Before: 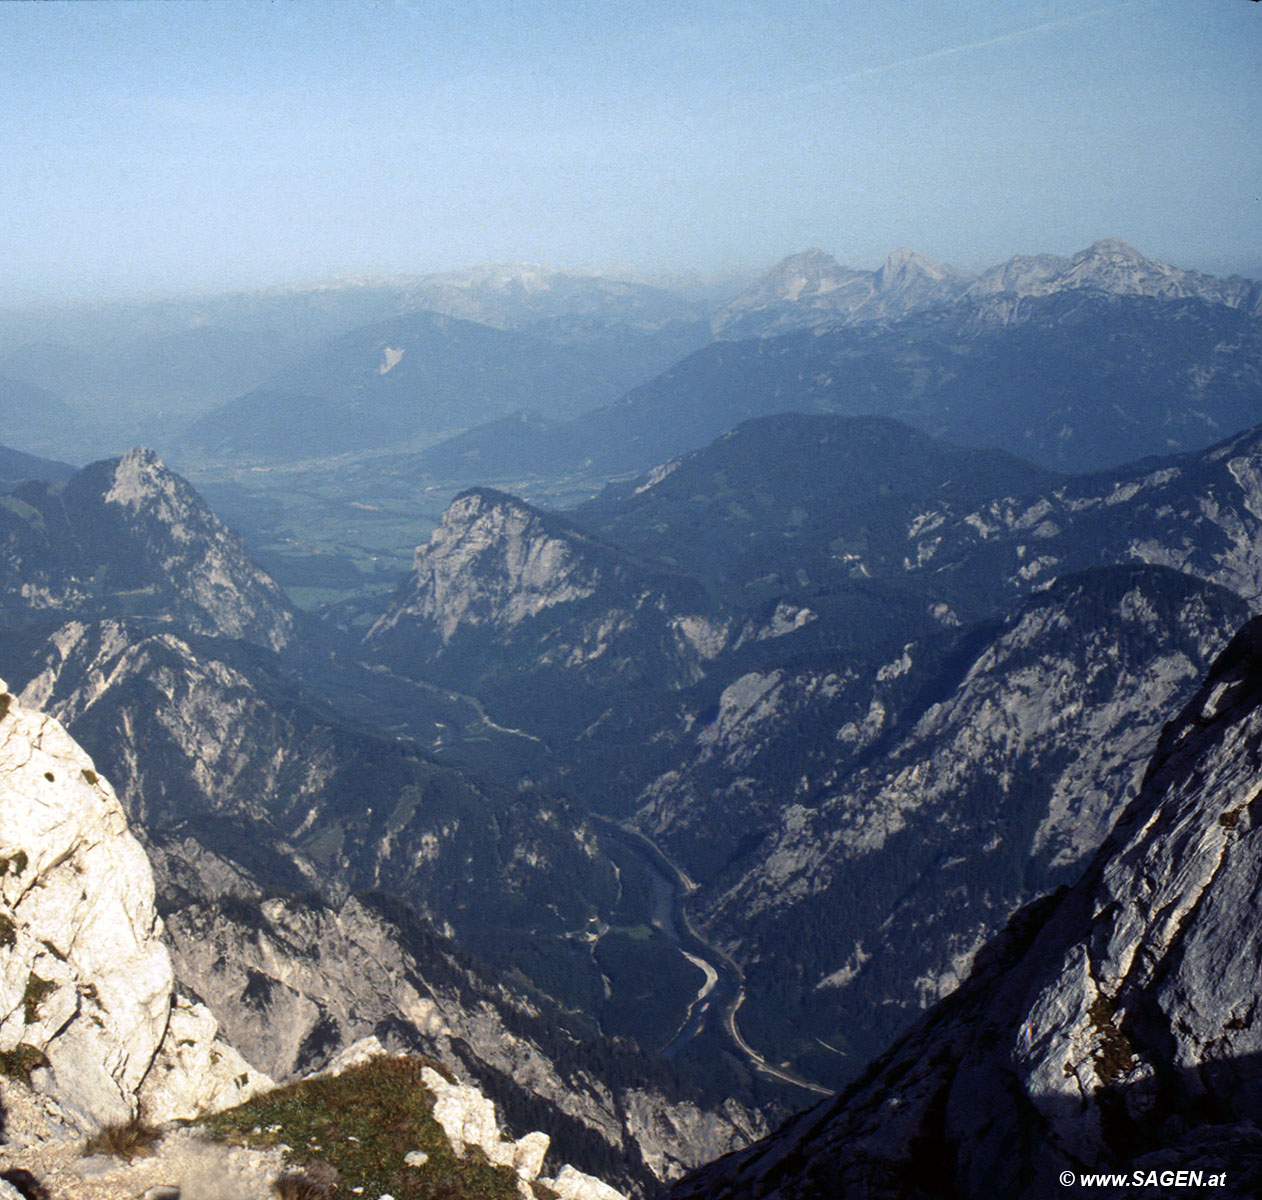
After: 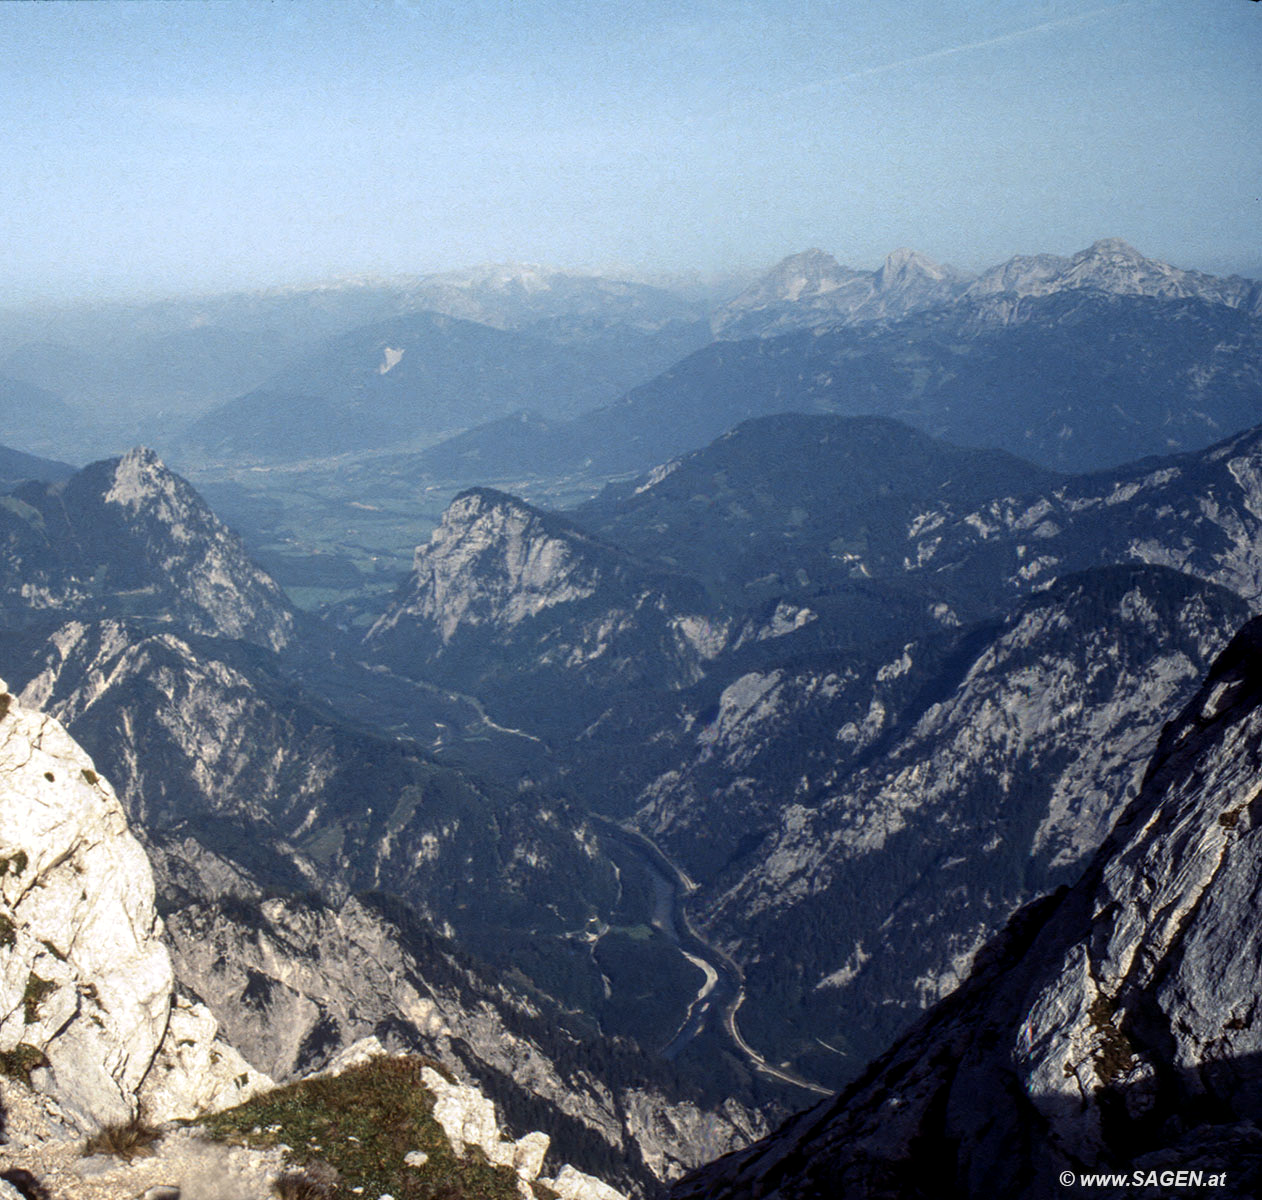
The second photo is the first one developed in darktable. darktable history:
color zones: curves: ch1 [(0, 0.469) (0.01, 0.469) (0.12, 0.446) (0.248, 0.469) (0.5, 0.5) (0.748, 0.5) (0.99, 0.469) (1, 0.469)]
local contrast: on, module defaults
